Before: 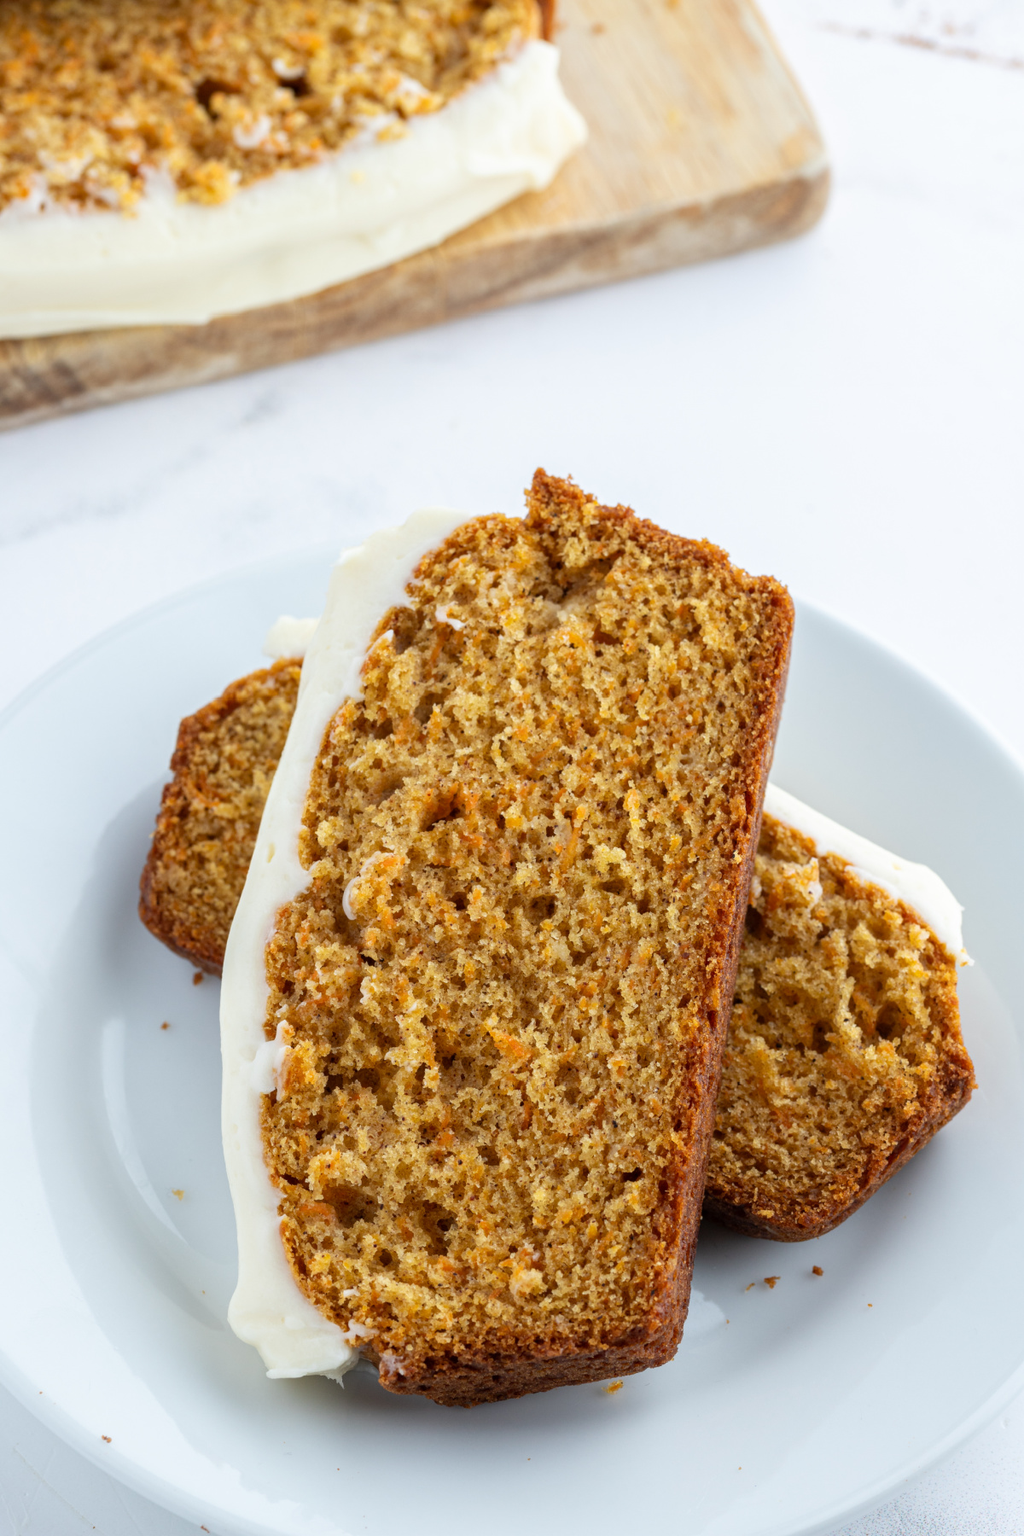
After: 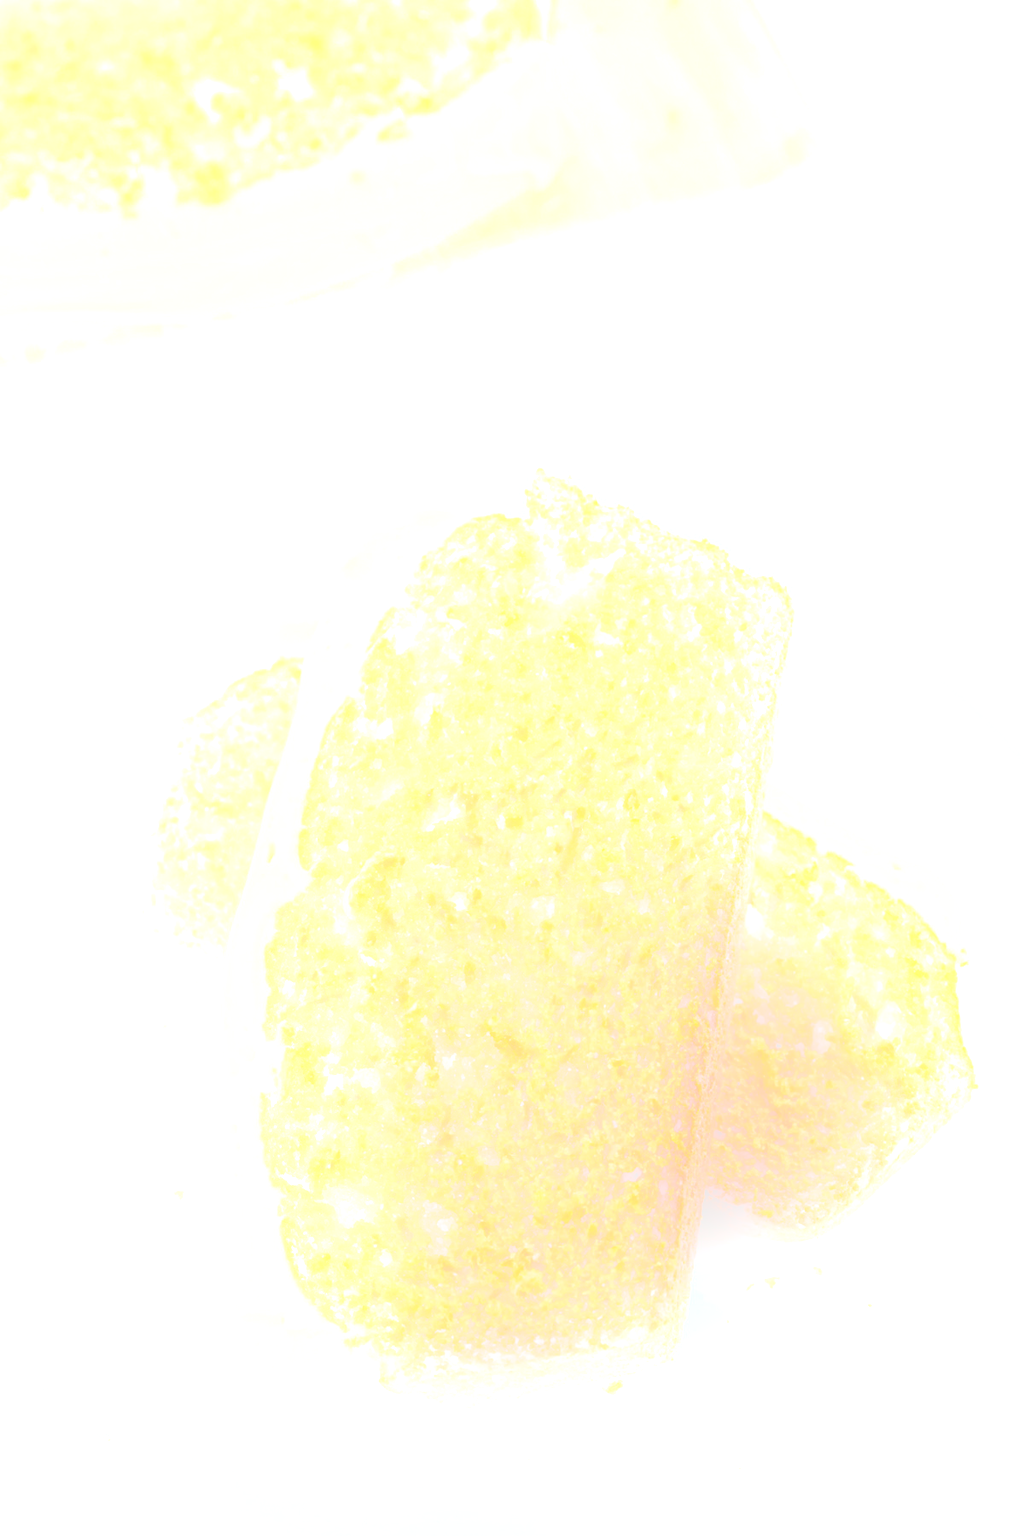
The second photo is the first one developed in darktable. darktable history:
exposure: black level correction -0.015, compensate highlight preservation false
bloom: size 25%, threshold 5%, strength 90%
